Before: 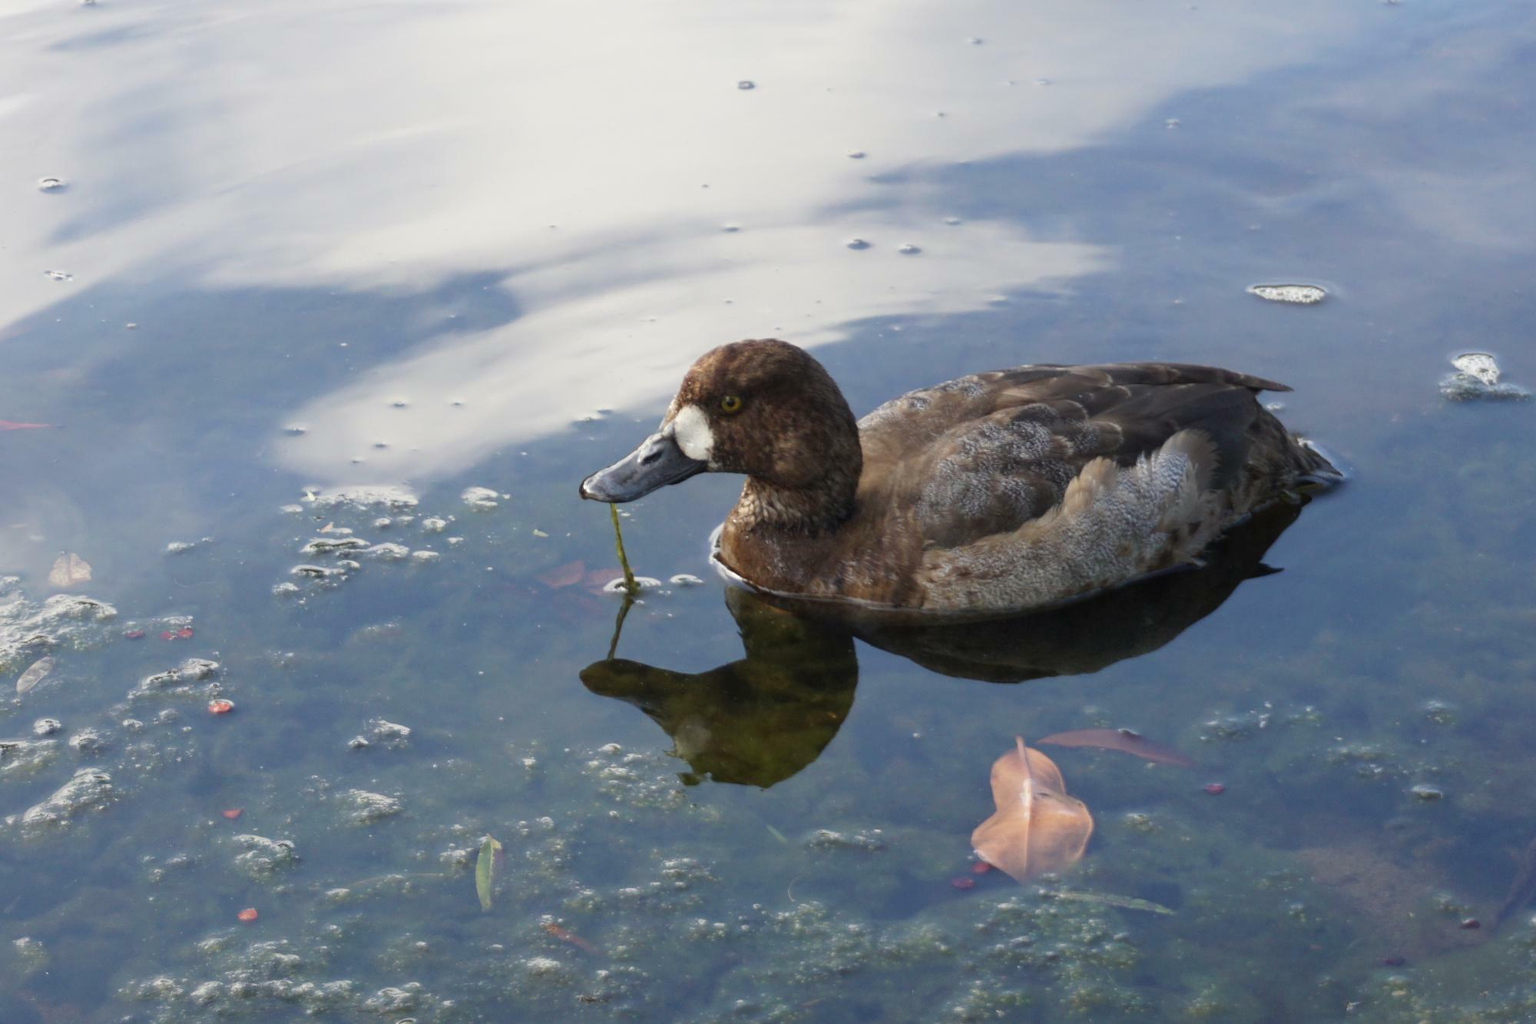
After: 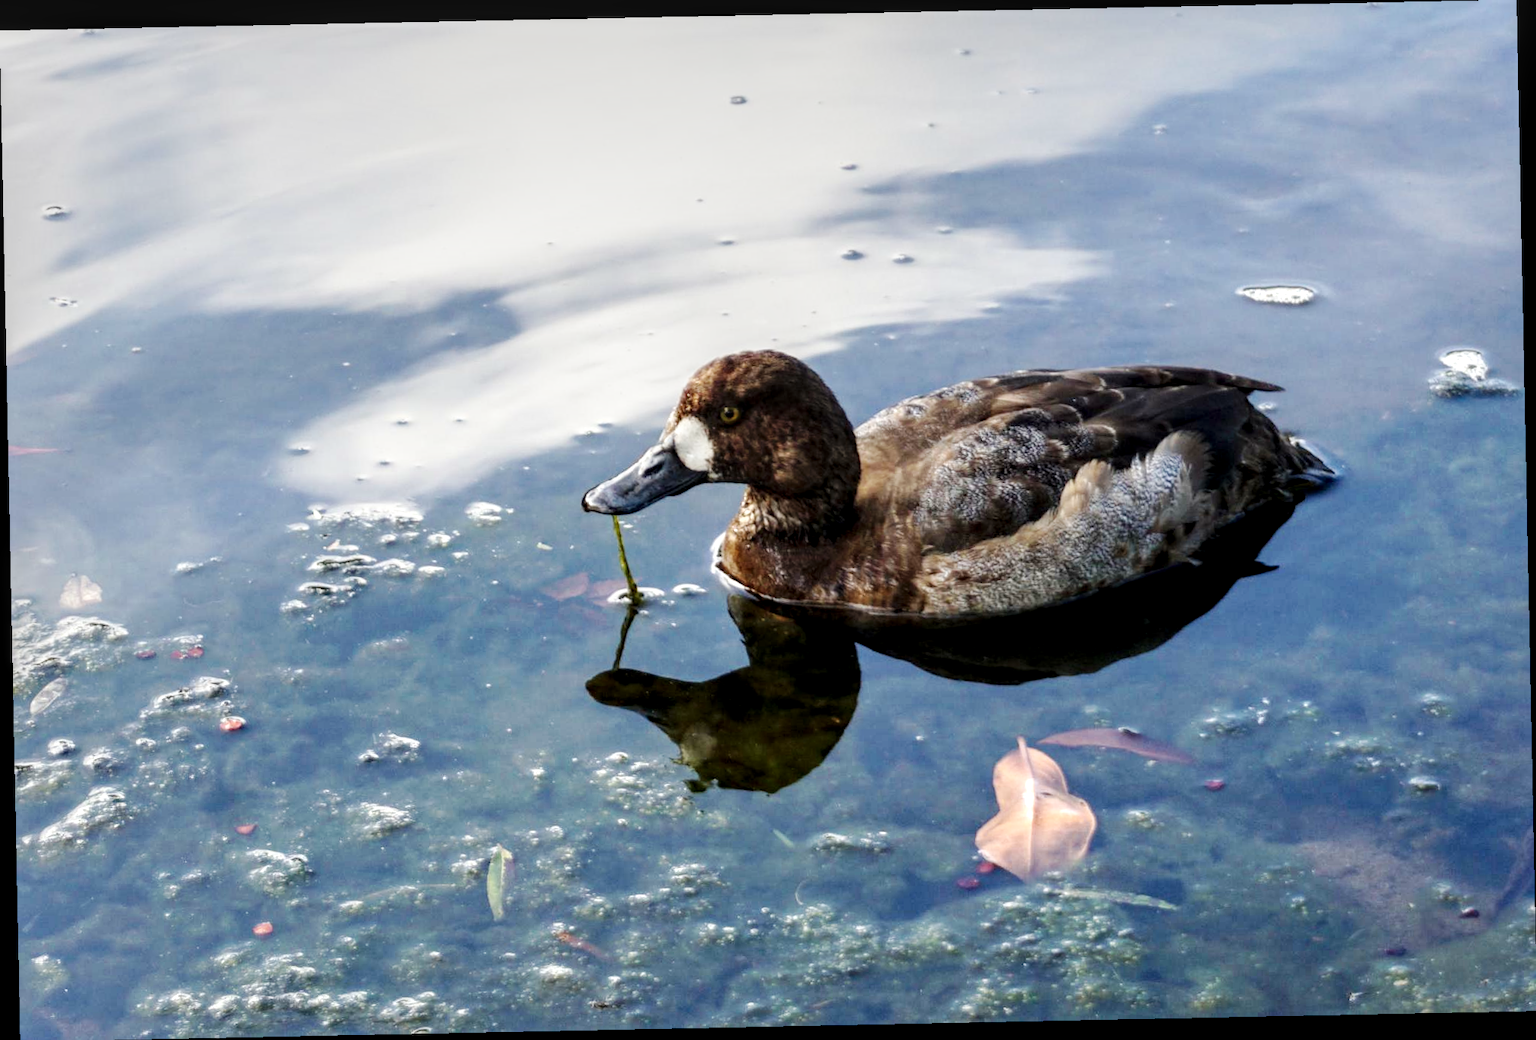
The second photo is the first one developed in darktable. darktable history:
rotate and perspective: rotation -1.17°, automatic cropping off
base curve: curves: ch0 [(0, 0) (0.036, 0.025) (0.121, 0.166) (0.206, 0.329) (0.605, 0.79) (1, 1)], preserve colors none
local contrast: detail 154%
